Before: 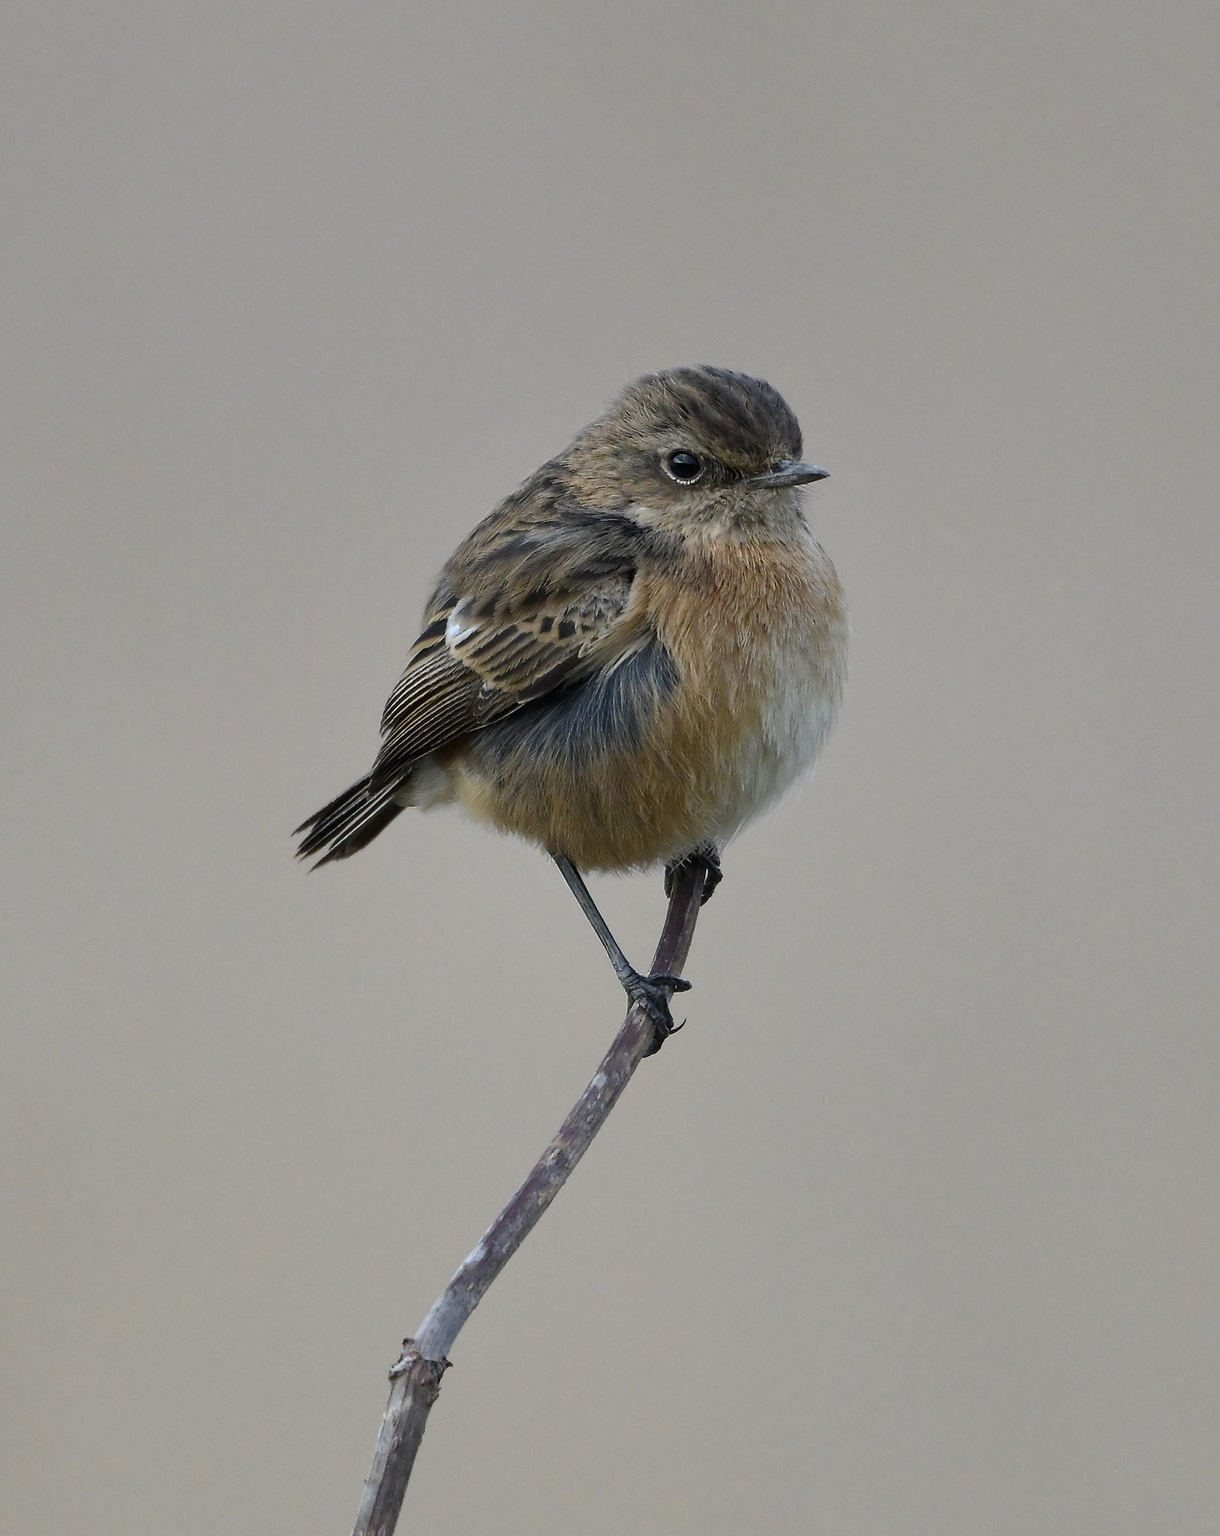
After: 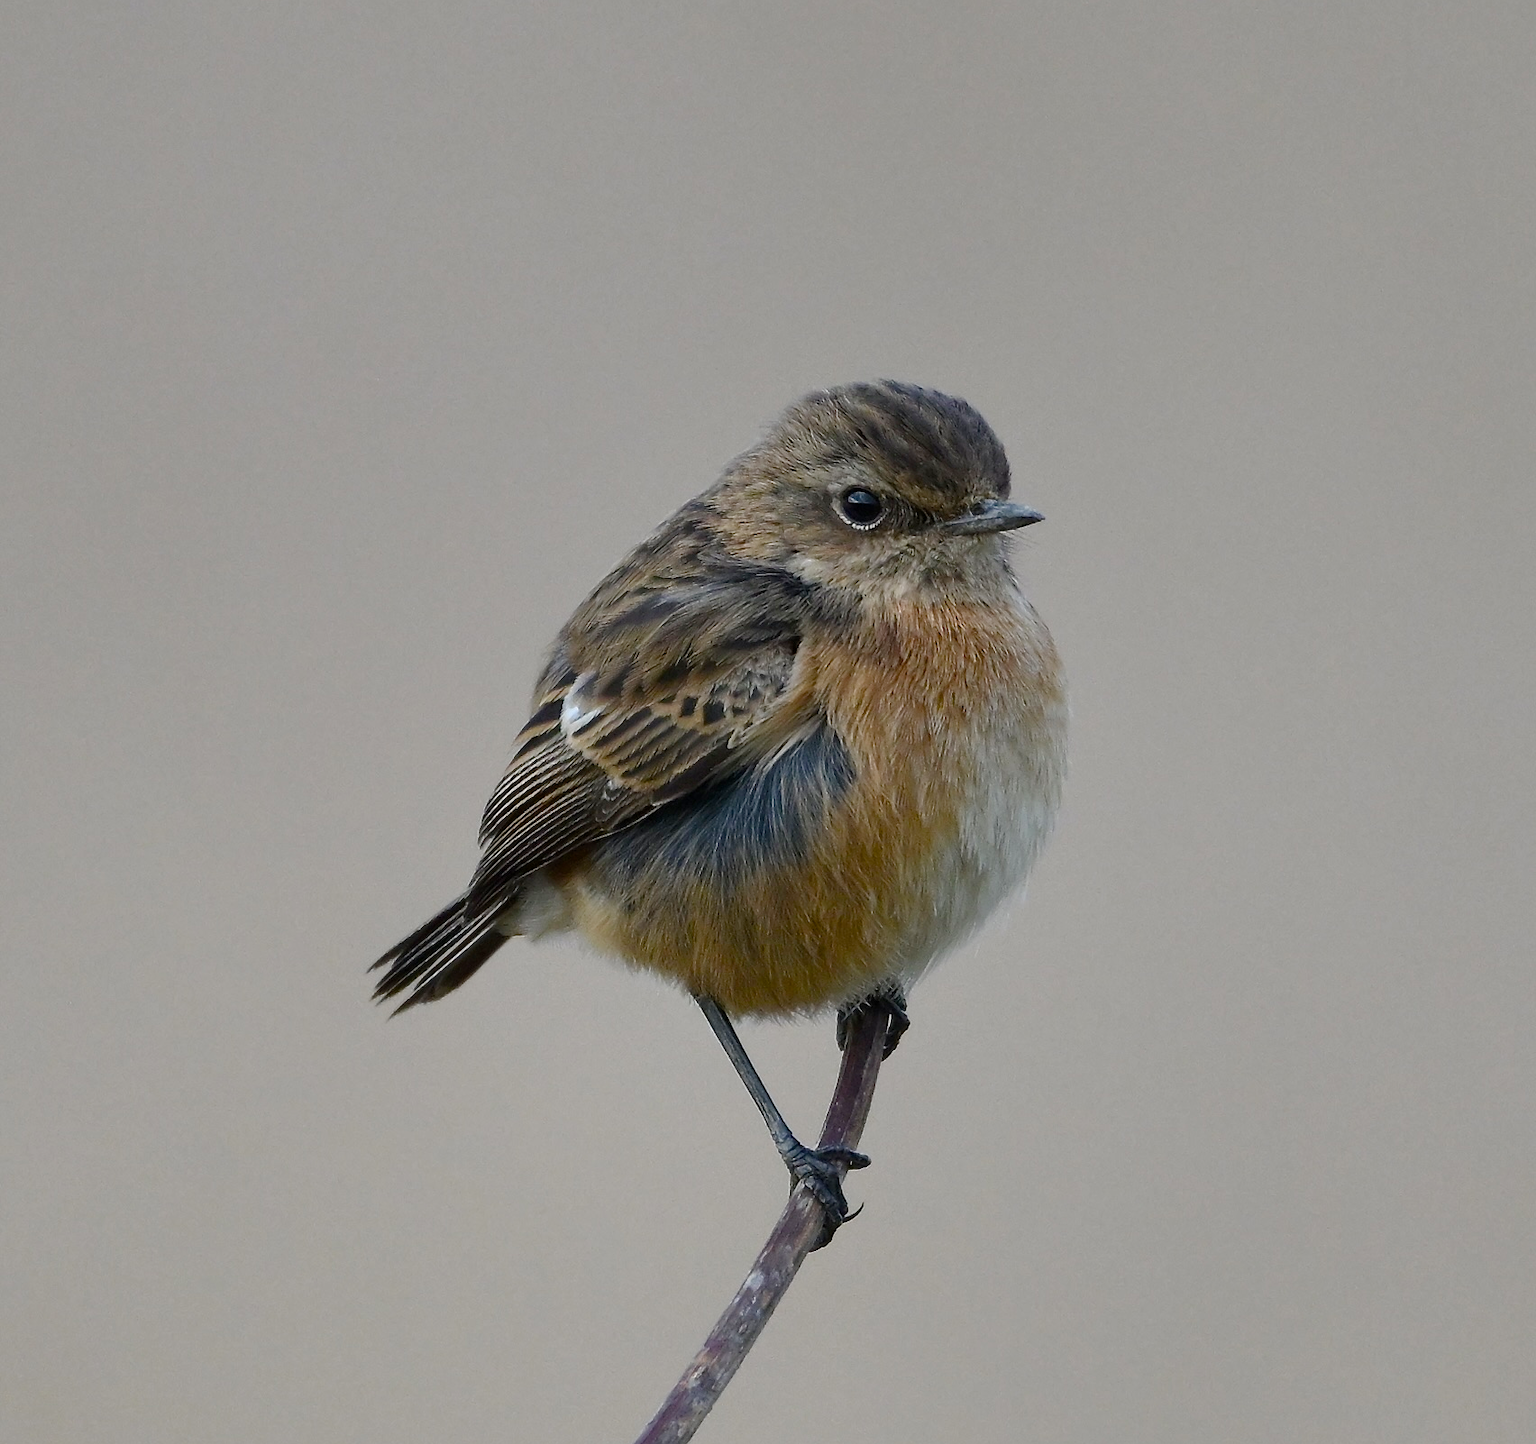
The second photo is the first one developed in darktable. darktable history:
color balance rgb: perceptual saturation grading › global saturation 20%, perceptual saturation grading › highlights -50.341%, perceptual saturation grading › shadows 30.977%
crop: top 4.153%, bottom 21.149%
